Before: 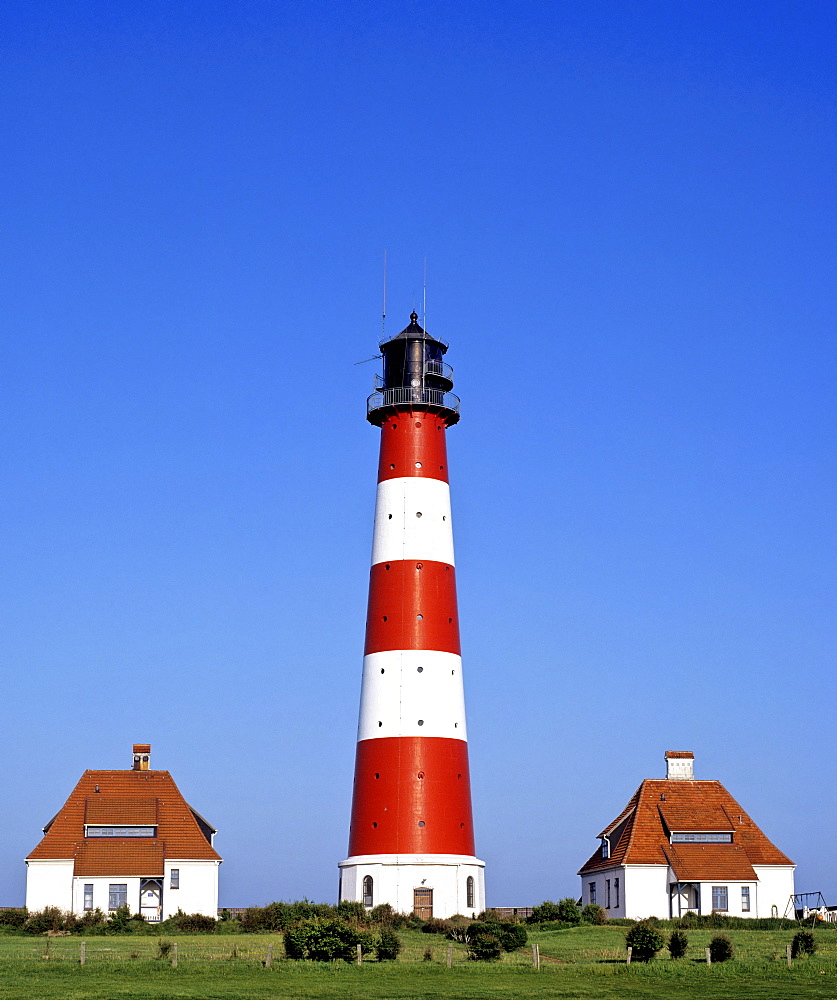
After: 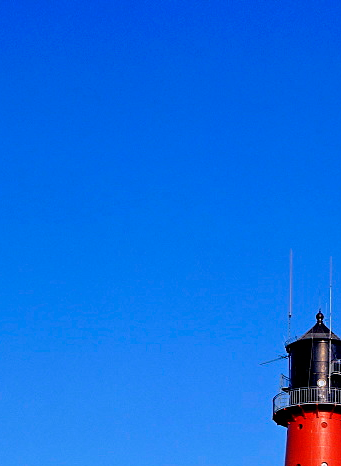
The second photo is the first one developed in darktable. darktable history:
crop and rotate: left 11.294%, top 0.078%, right 47.902%, bottom 53.29%
